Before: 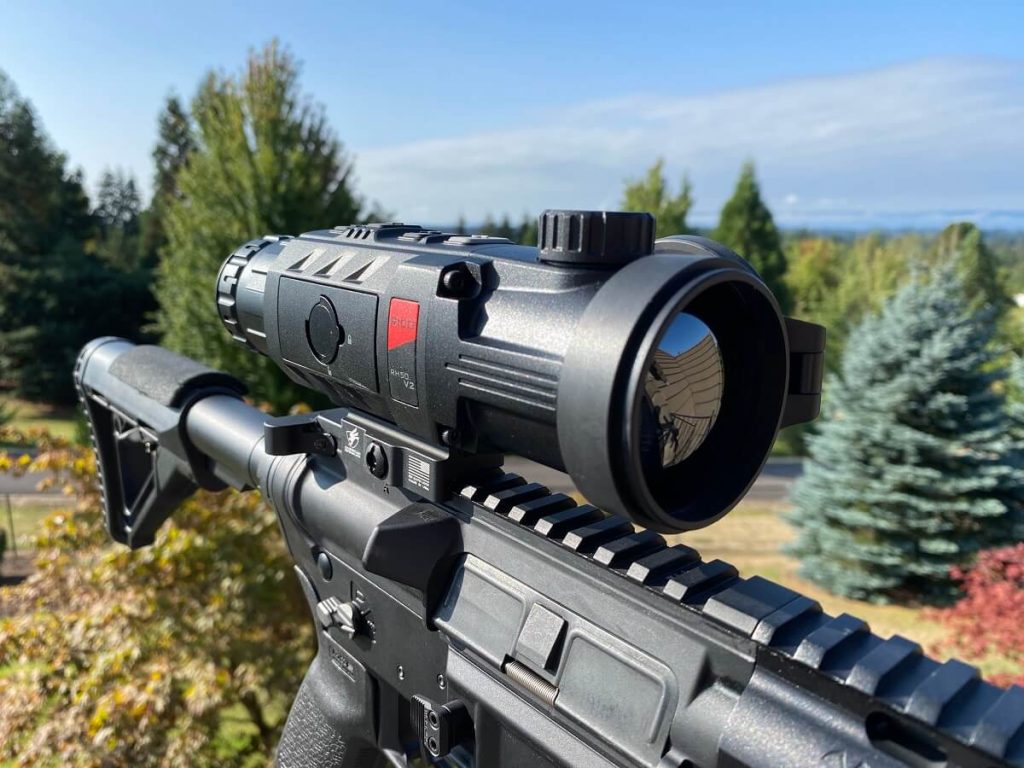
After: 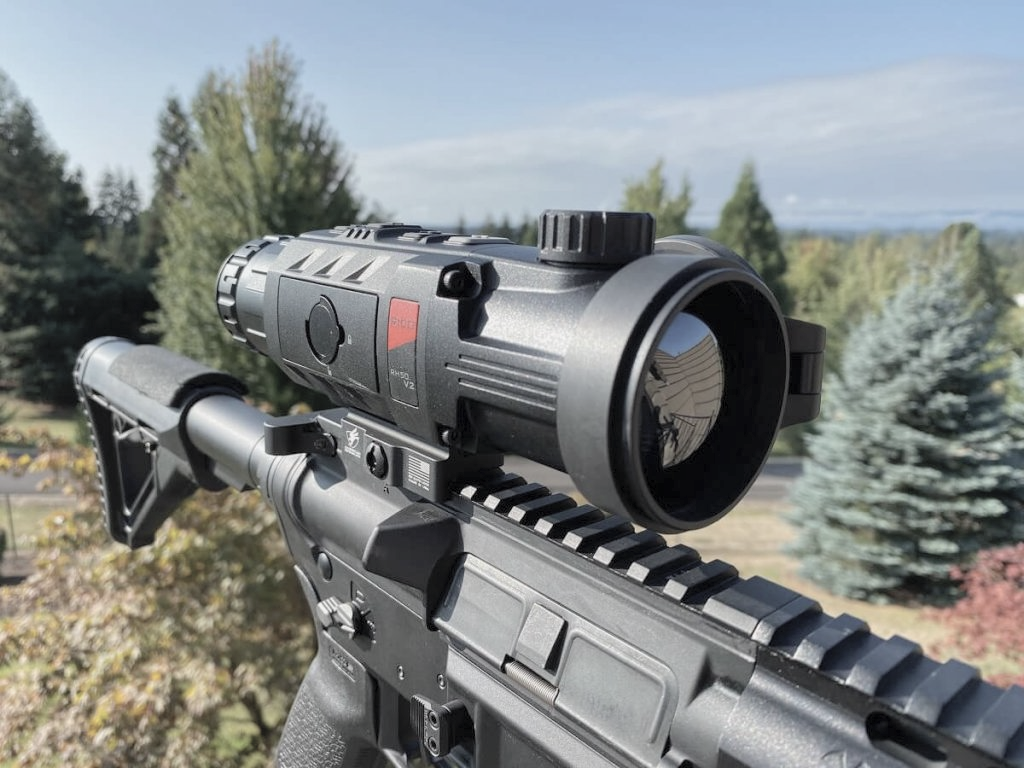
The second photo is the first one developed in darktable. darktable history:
shadows and highlights: shadows 25.35, white point adjustment -3, highlights -29.7
contrast brightness saturation: brightness 0.181, saturation -0.491
